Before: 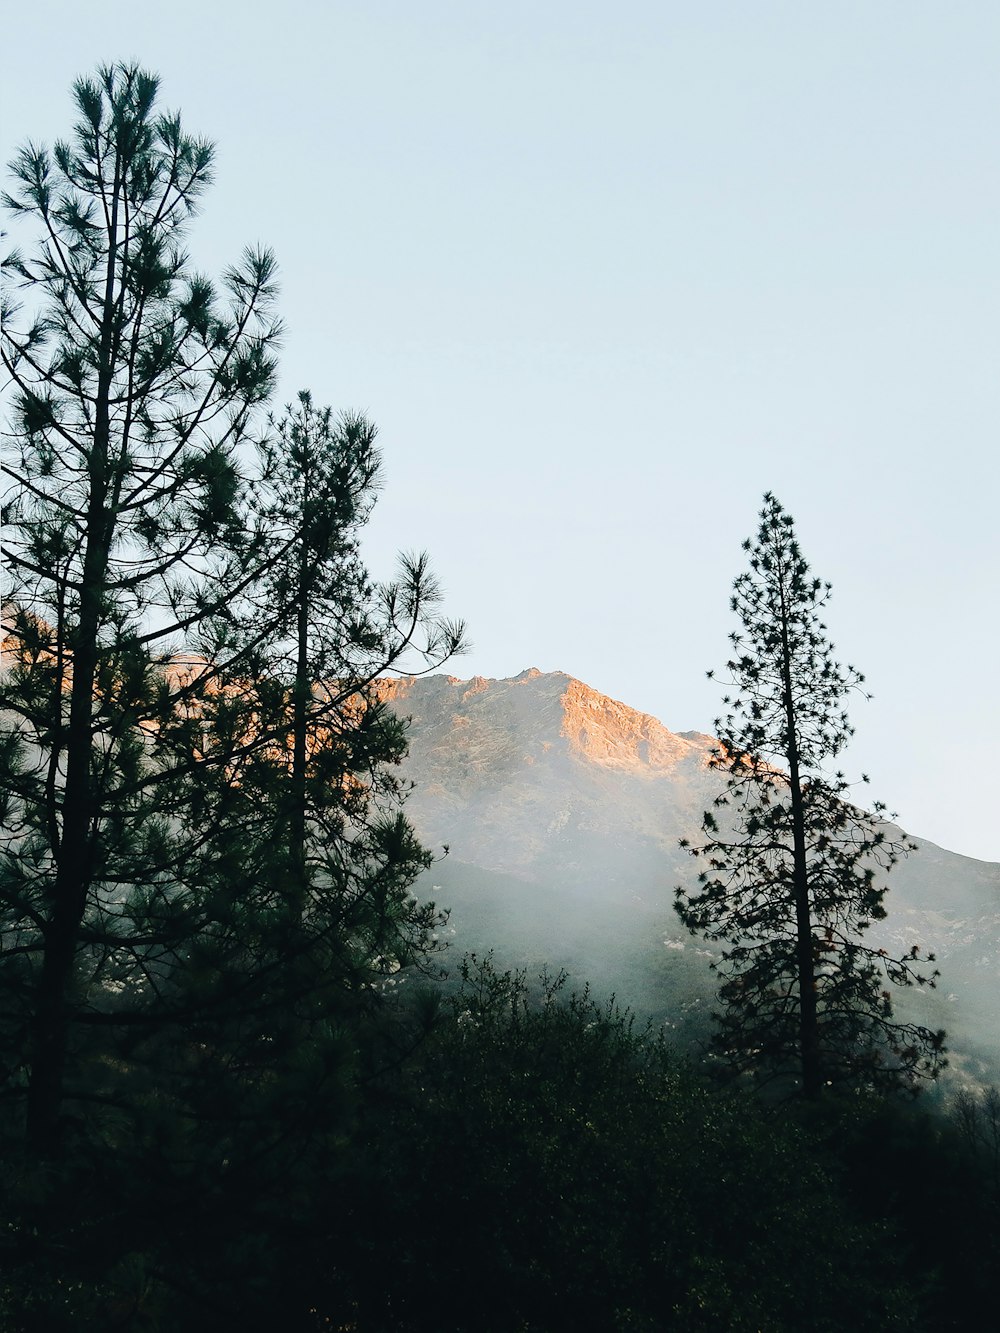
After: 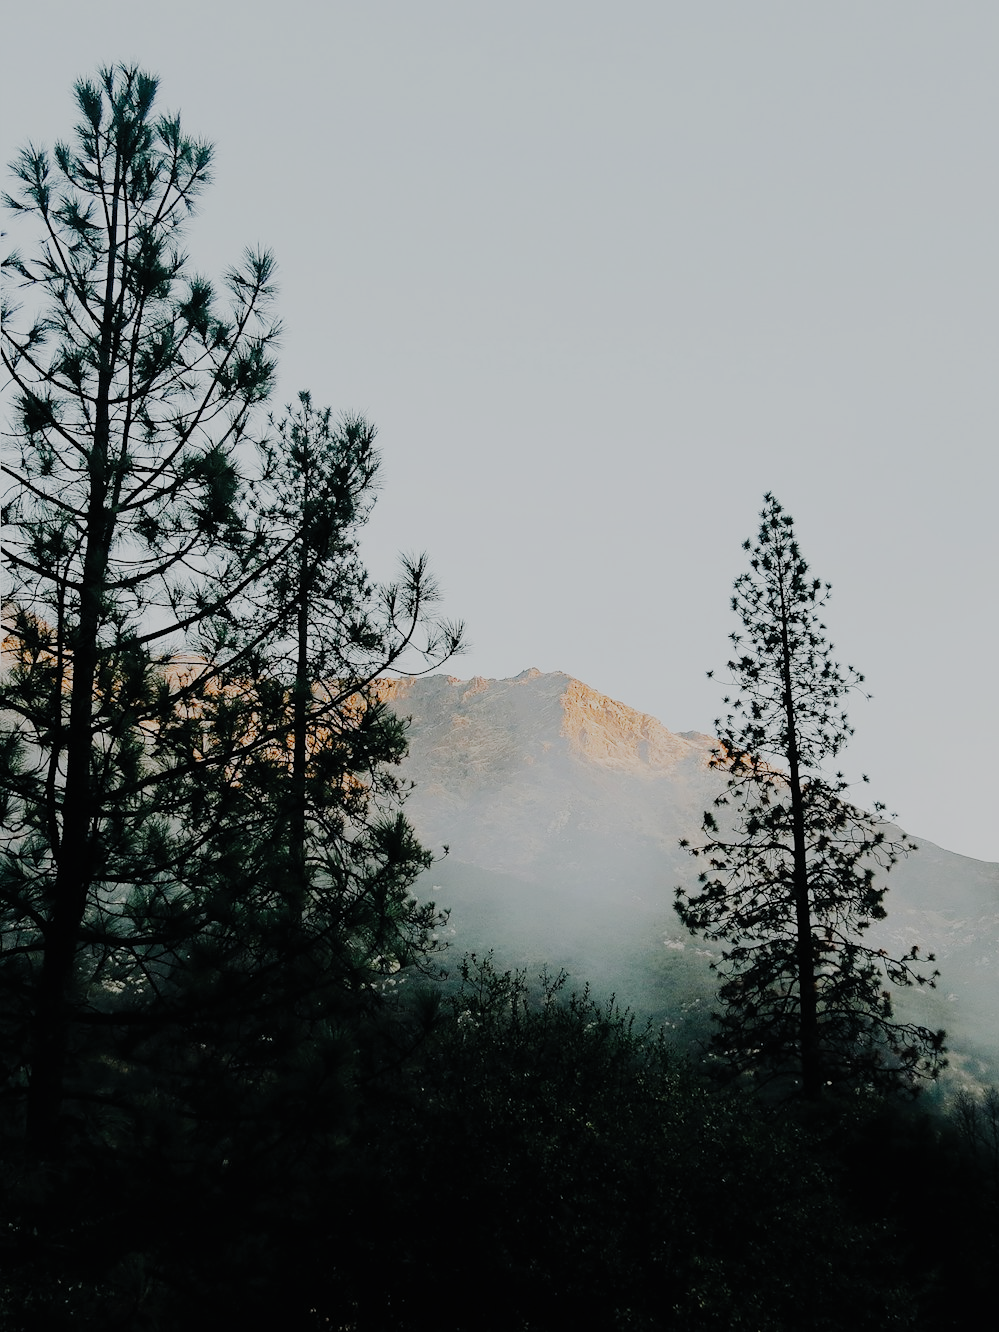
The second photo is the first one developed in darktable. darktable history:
crop: left 0.089%
filmic rgb: black relative exposure -6.99 EV, white relative exposure 5.58 EV, hardness 2.86, preserve chrominance no, color science v5 (2021), contrast in shadows safe, contrast in highlights safe
